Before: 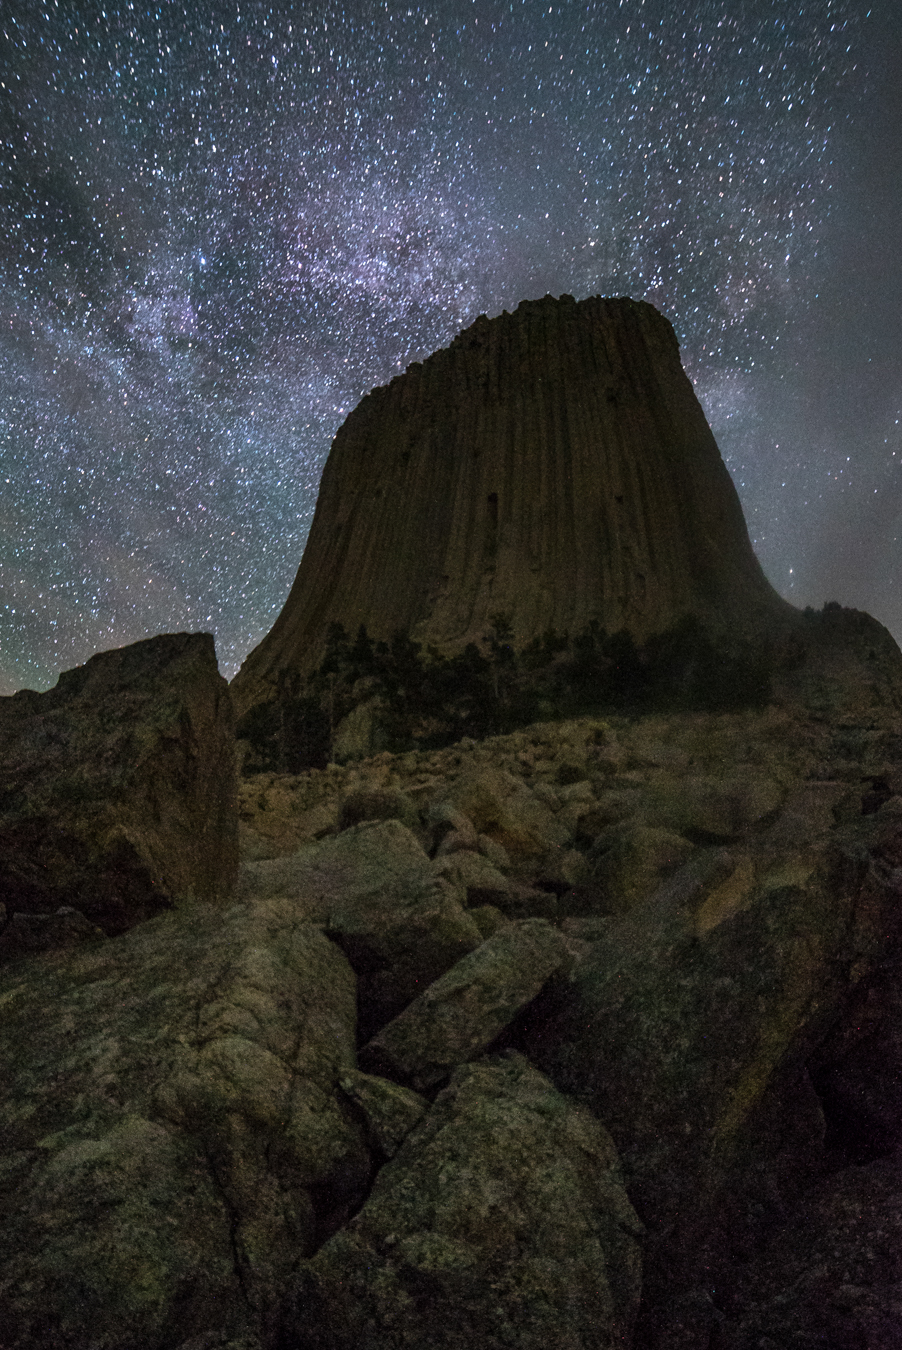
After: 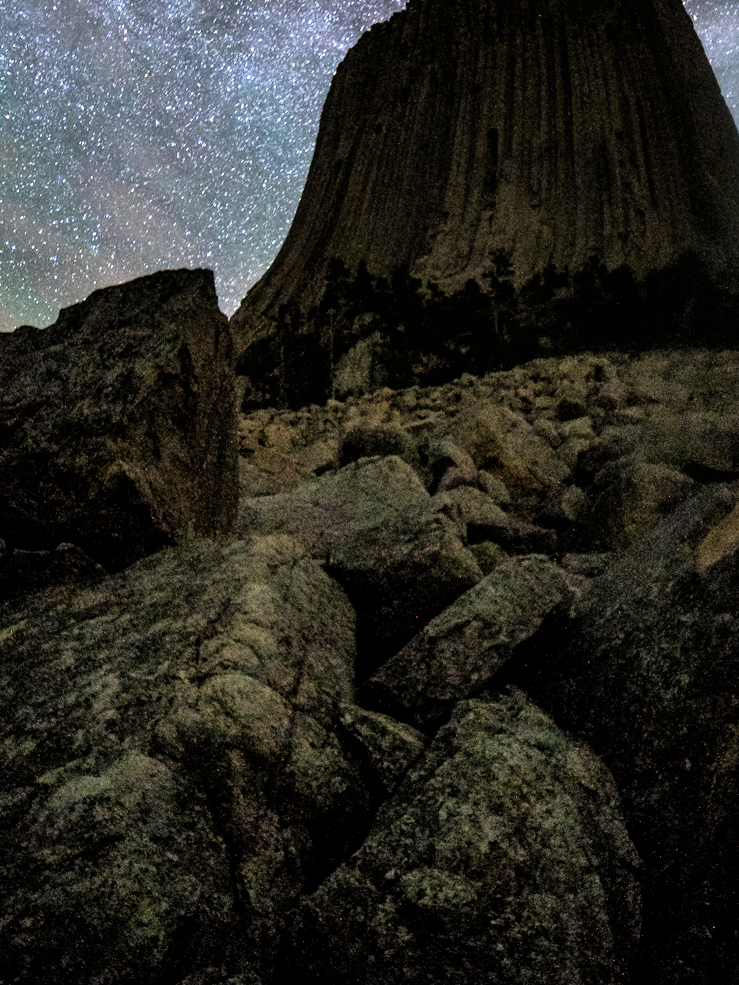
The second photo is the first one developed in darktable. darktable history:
filmic rgb: black relative exposure -4.92 EV, white relative exposure 2.84 EV, threshold 3 EV, hardness 3.7, enable highlight reconstruction true
exposure: black level correction 0.001, exposure 0.957 EV, compensate highlight preservation false
crop: top 26.972%, right 18.027%
